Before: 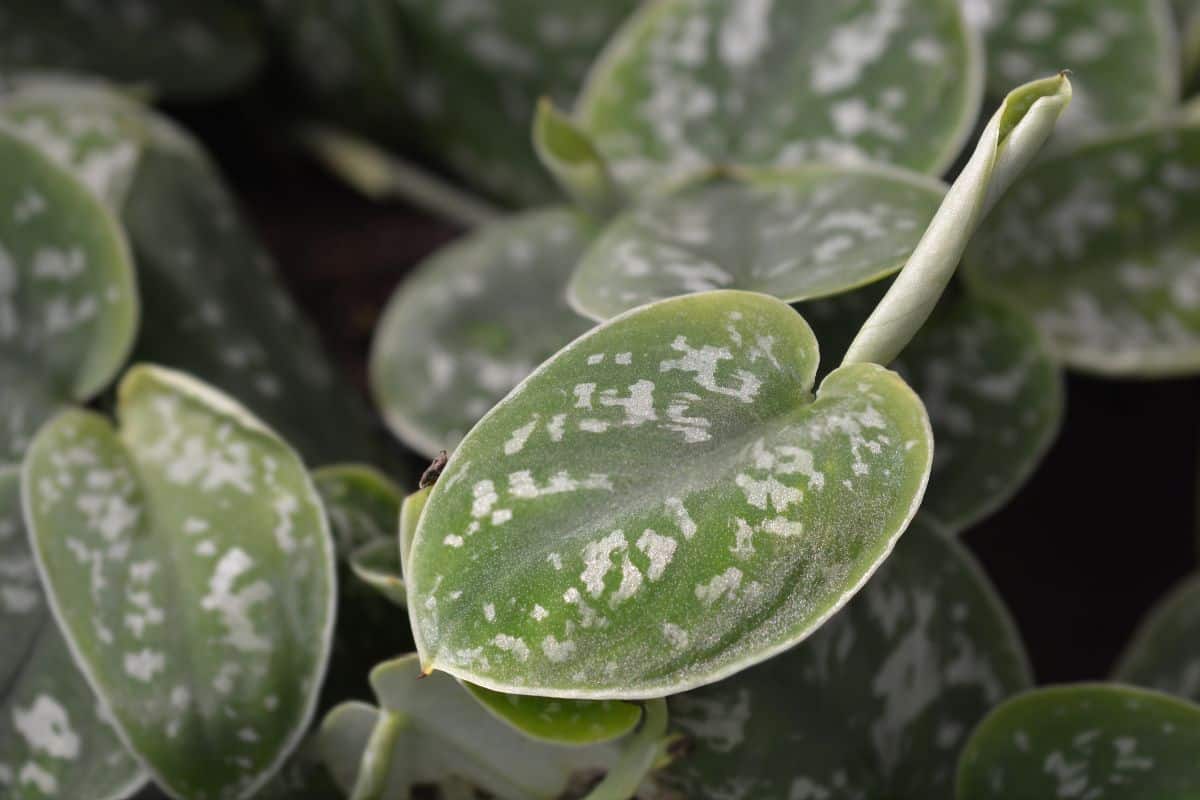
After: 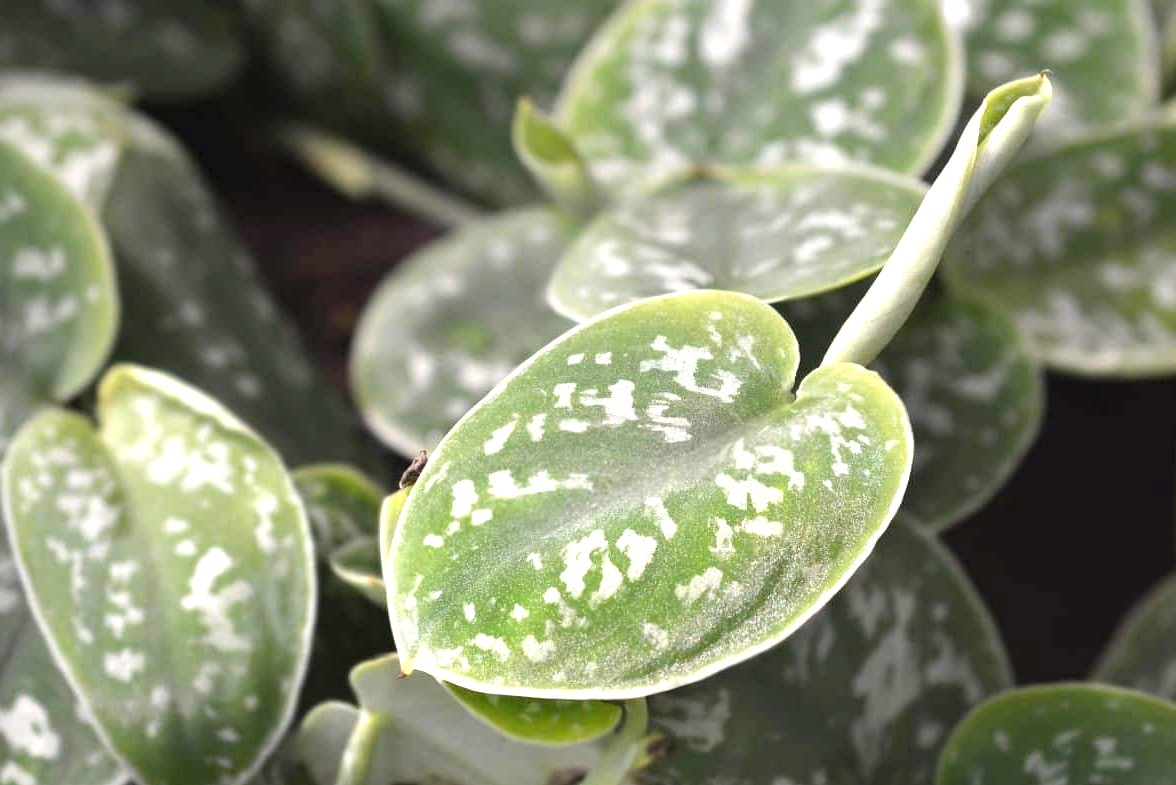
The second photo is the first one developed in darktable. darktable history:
exposure: black level correction 0, exposure 1.2 EV, compensate highlight preservation false
crop: left 1.726%, right 0.268%, bottom 1.813%
